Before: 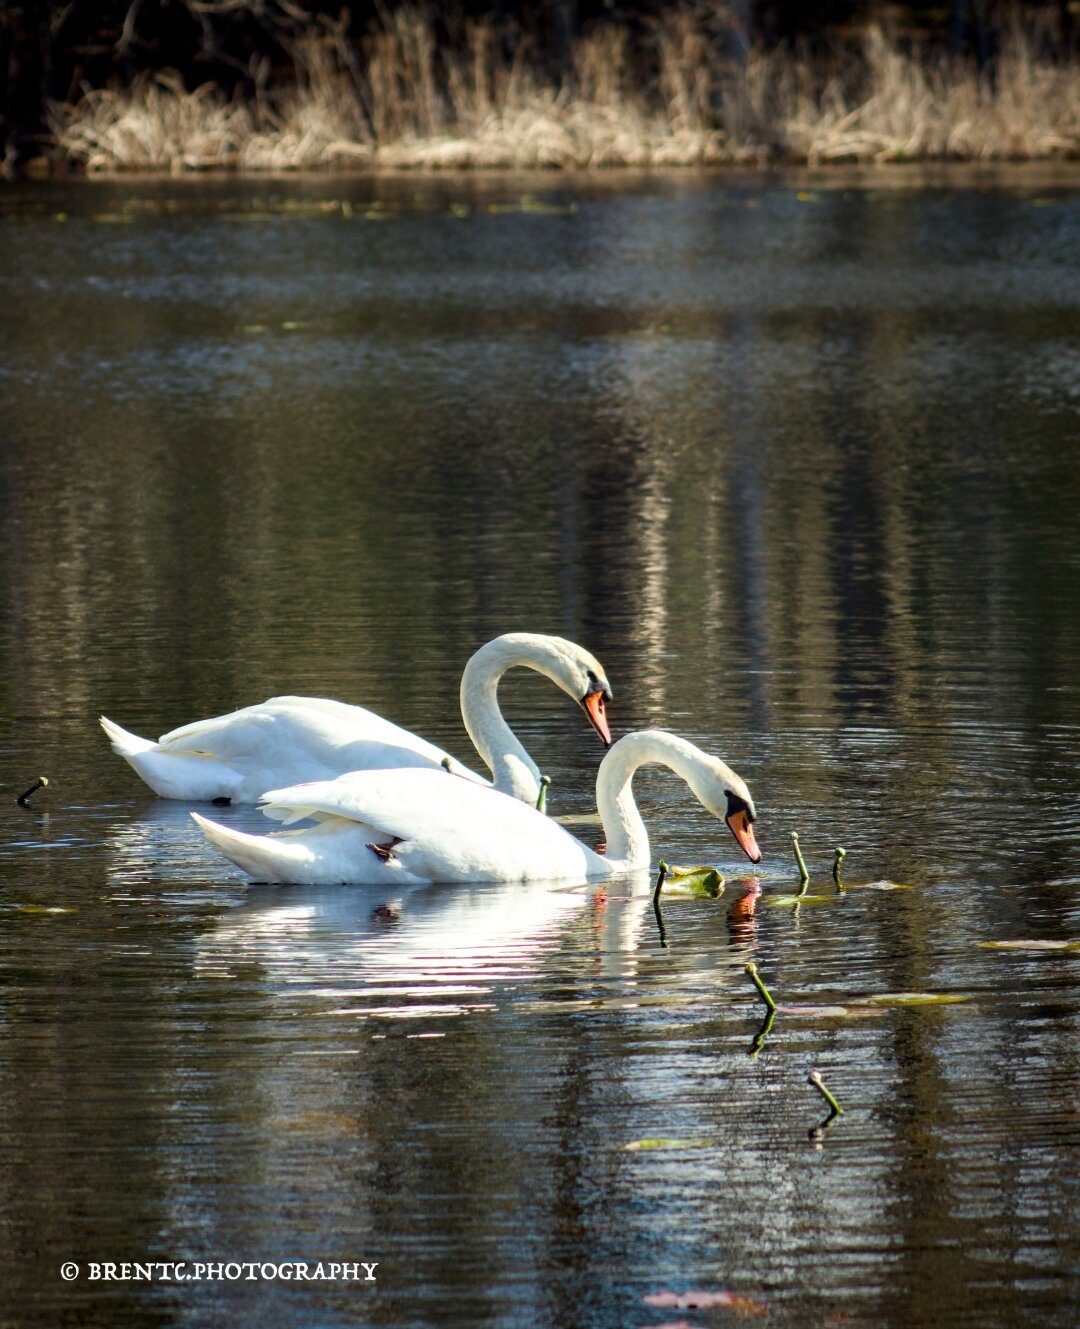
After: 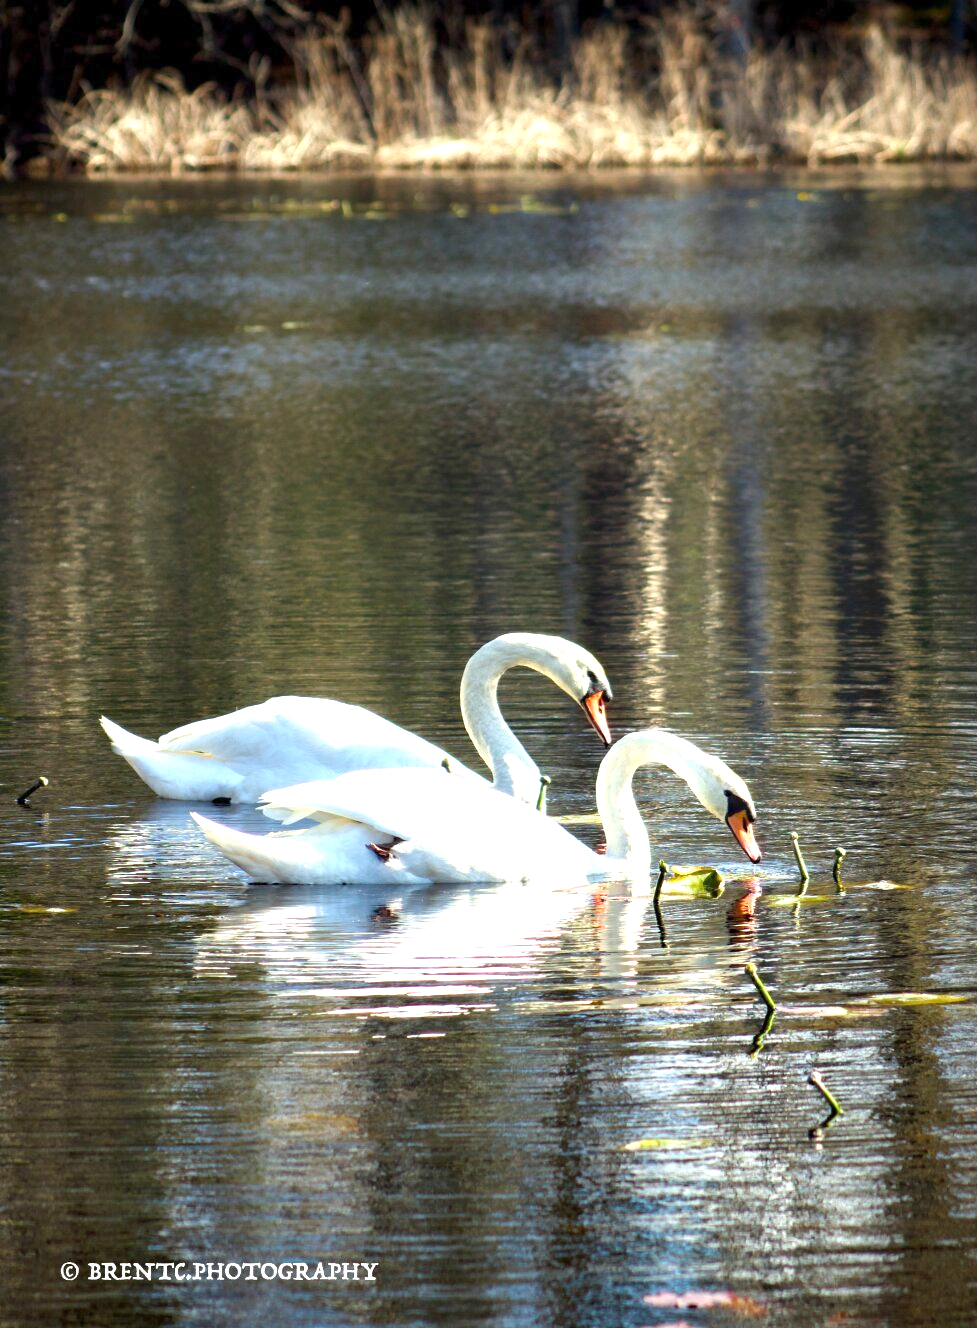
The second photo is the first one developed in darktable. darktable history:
crop: right 9.478%, bottom 0.036%
exposure: exposure 0.99 EV, compensate exposure bias true, compensate highlight preservation false
